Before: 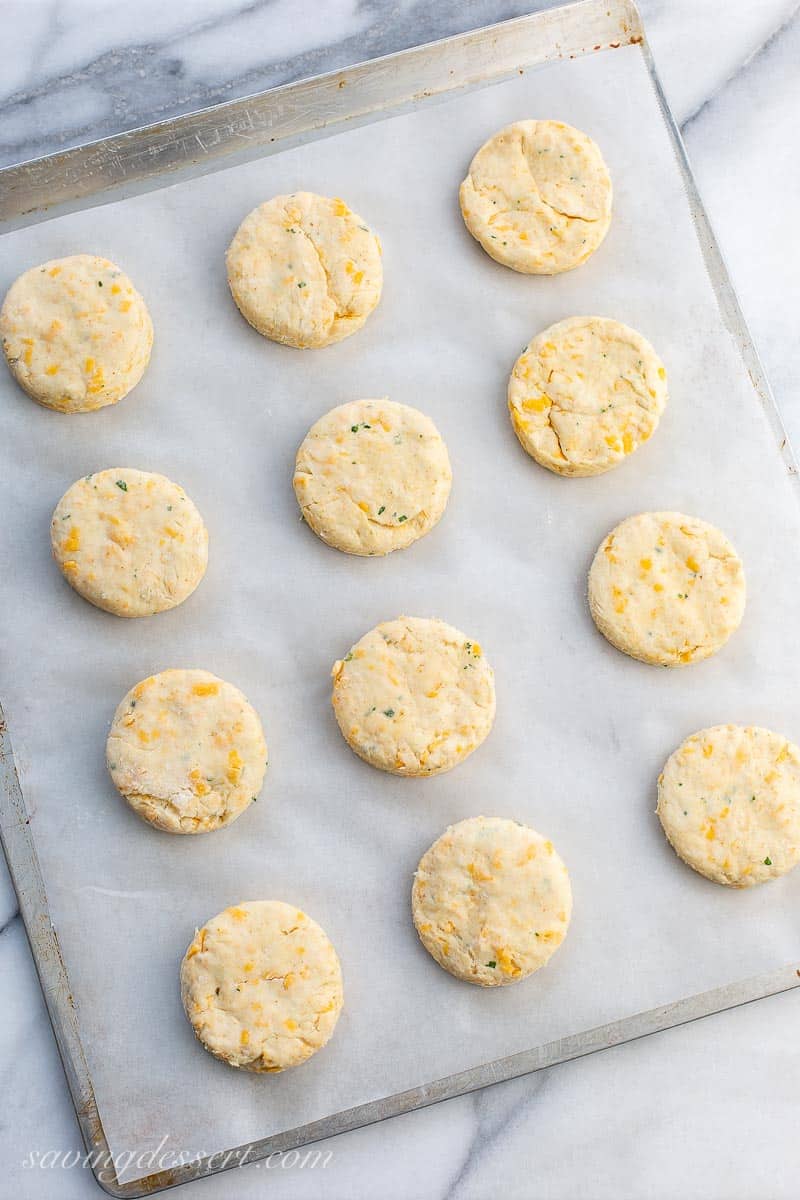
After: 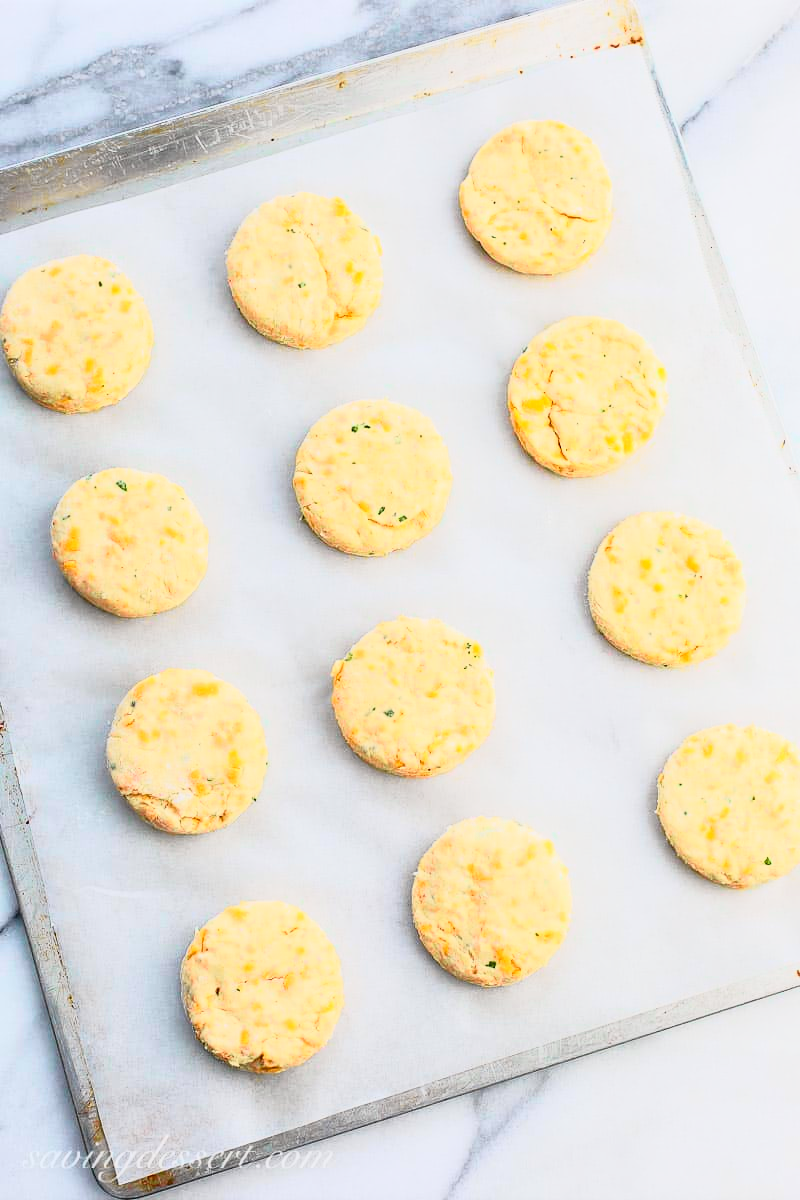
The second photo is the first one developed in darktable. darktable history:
tone curve: curves: ch0 [(0, 0) (0.046, 0.031) (0.163, 0.114) (0.391, 0.432) (0.488, 0.561) (0.695, 0.839) (0.785, 0.904) (1, 0.965)]; ch1 [(0, 0) (0.248, 0.252) (0.427, 0.412) (0.482, 0.462) (0.499, 0.499) (0.518, 0.518) (0.535, 0.577) (0.585, 0.623) (0.679, 0.743) (0.788, 0.809) (1, 1)]; ch2 [(0, 0) (0.313, 0.262) (0.427, 0.417) (0.473, 0.47) (0.503, 0.503) (0.523, 0.515) (0.557, 0.596) (0.598, 0.646) (0.708, 0.771) (1, 1)], color space Lab, independent channels, preserve colors none
